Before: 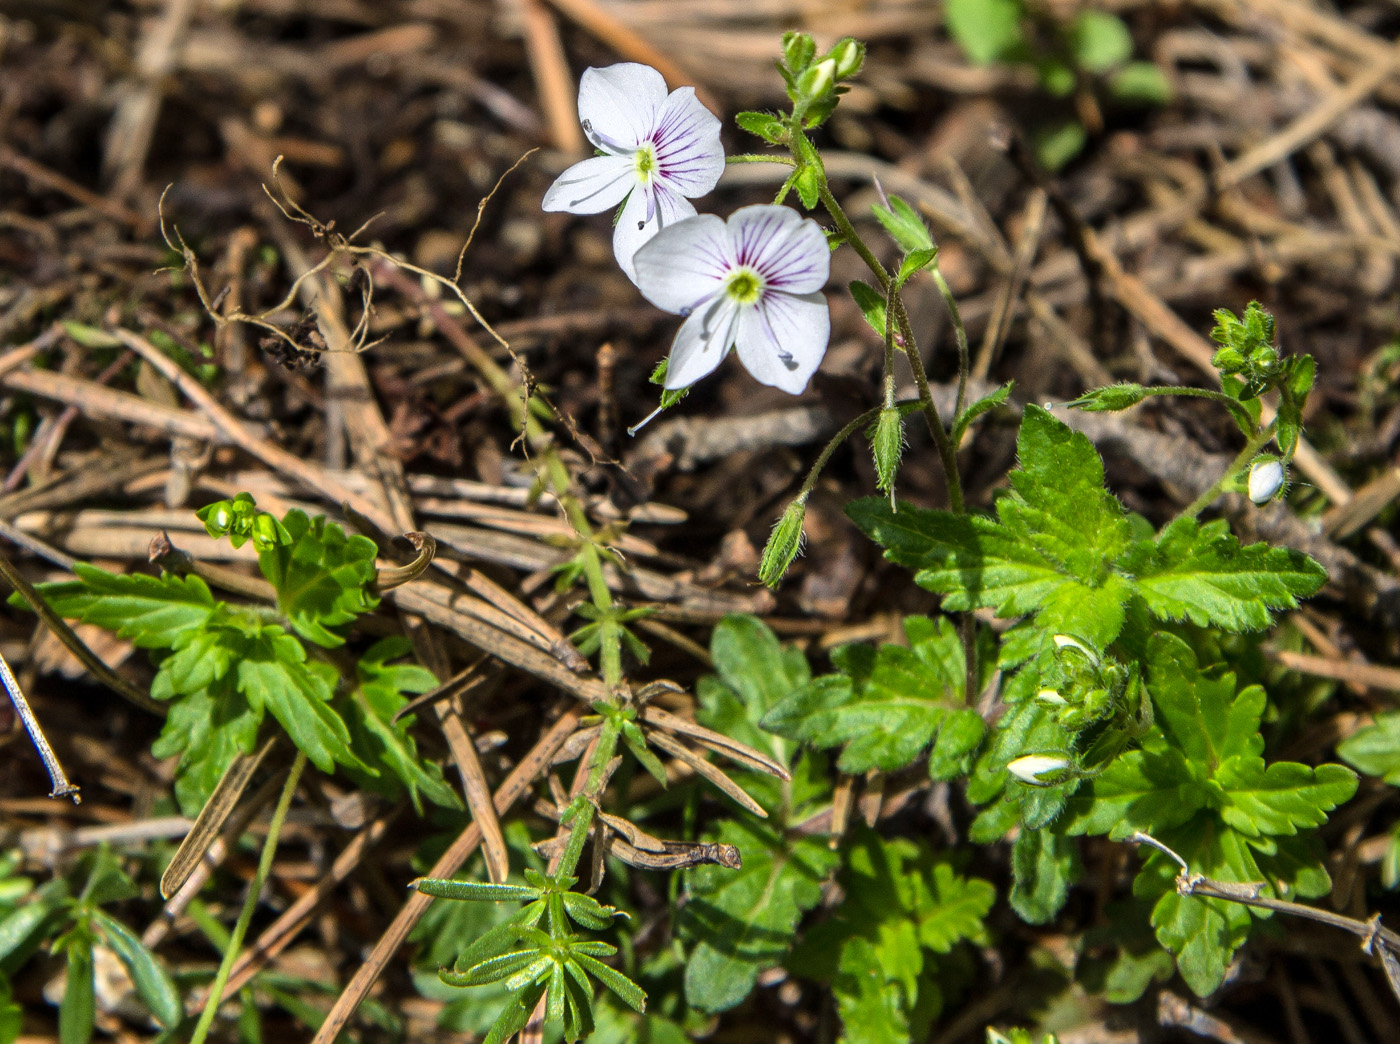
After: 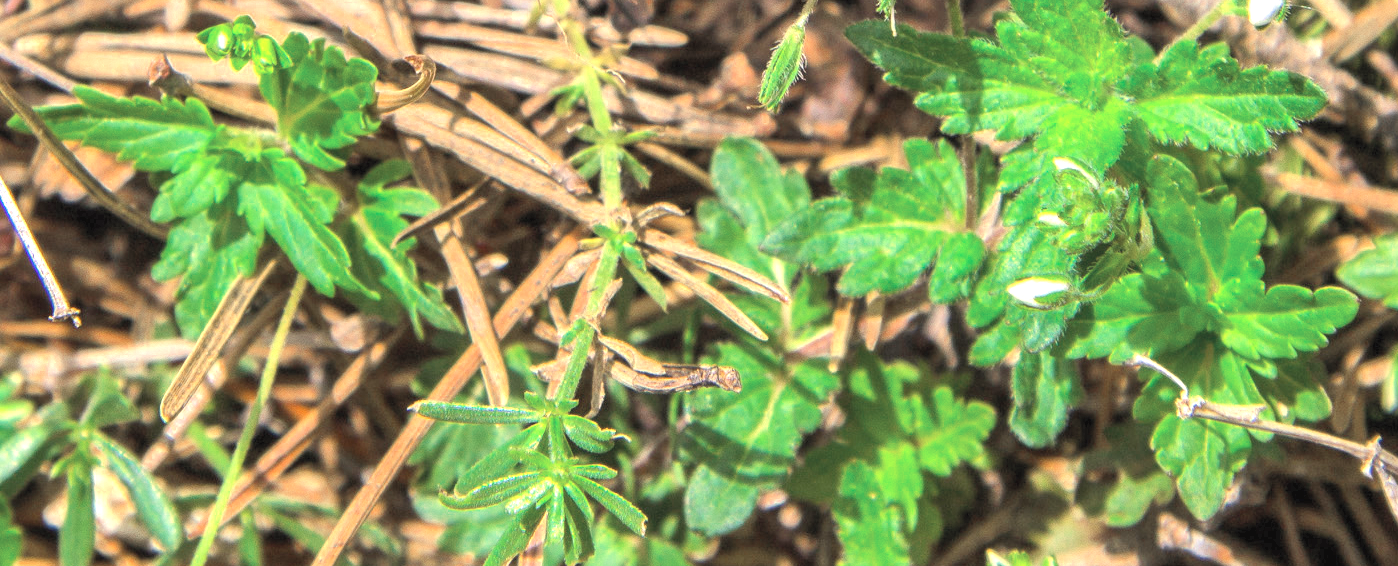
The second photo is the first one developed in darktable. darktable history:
contrast brightness saturation: contrast 0.098, brightness 0.31, saturation 0.148
crop and rotate: top 45.704%, right 0.103%
color zones: curves: ch0 [(0, 0.5) (0.125, 0.4) (0.25, 0.5) (0.375, 0.4) (0.5, 0.4) (0.625, 0.35) (0.75, 0.35) (0.875, 0.5)]; ch1 [(0, 0.35) (0.125, 0.45) (0.25, 0.35) (0.375, 0.35) (0.5, 0.35) (0.625, 0.35) (0.75, 0.45) (0.875, 0.35)]; ch2 [(0, 0.6) (0.125, 0.5) (0.25, 0.5) (0.375, 0.6) (0.5, 0.6) (0.625, 0.5) (0.75, 0.5) (0.875, 0.5)]
color correction: highlights a* 5.86, highlights b* 4.74
exposure: black level correction 0, exposure 1.199 EV, compensate highlight preservation false
